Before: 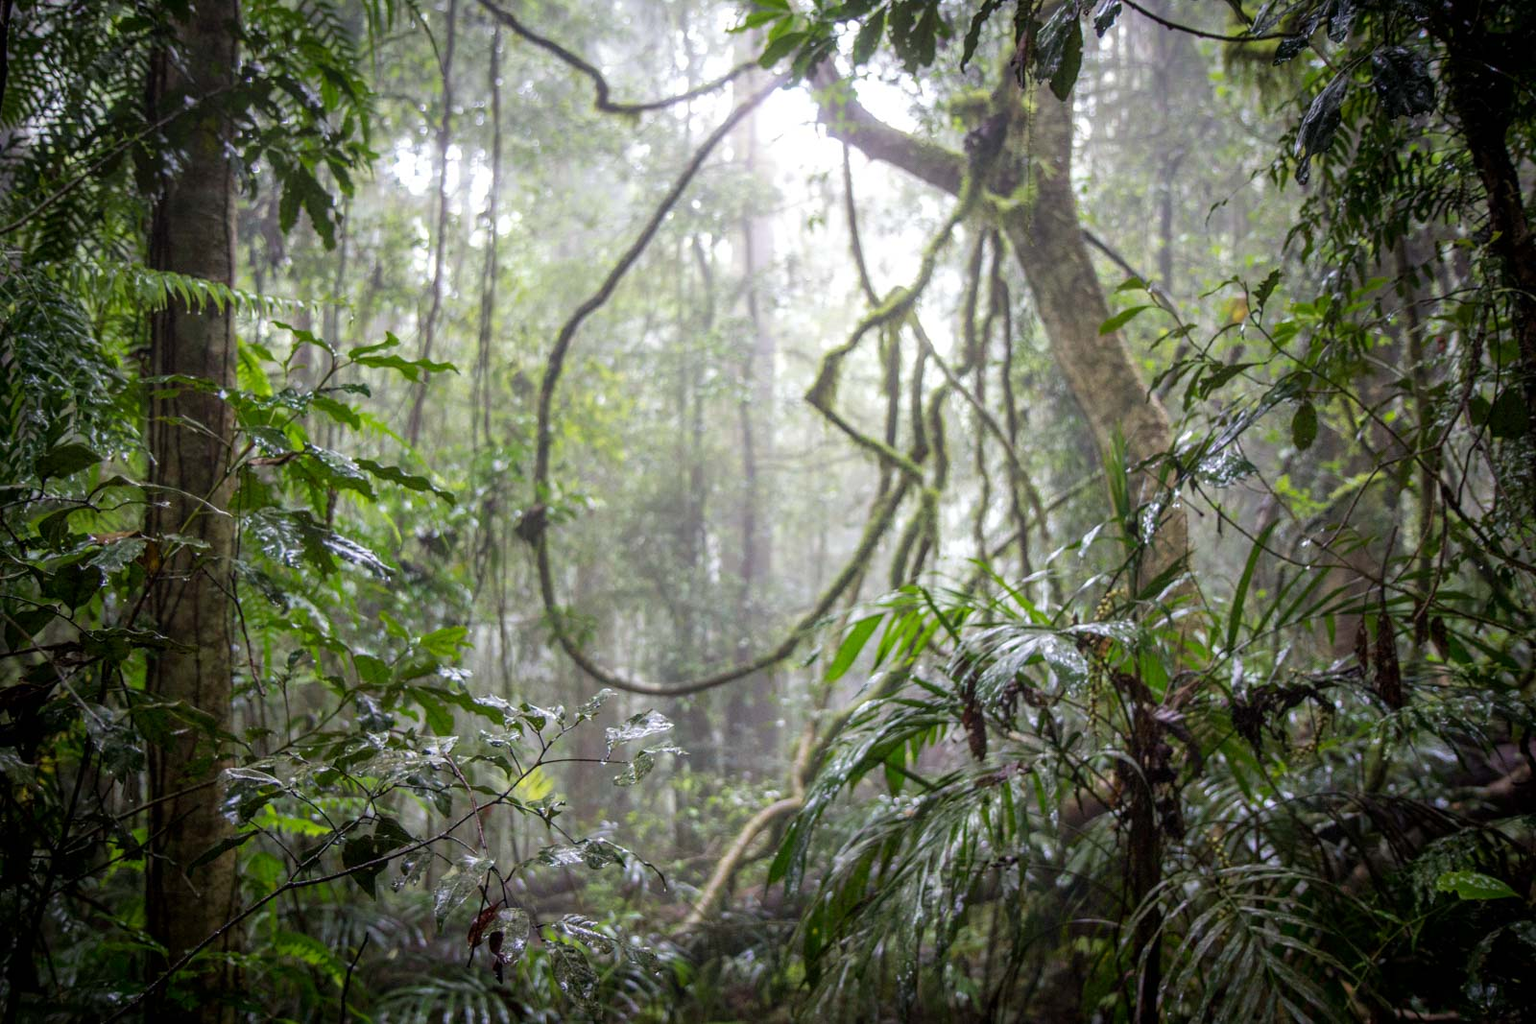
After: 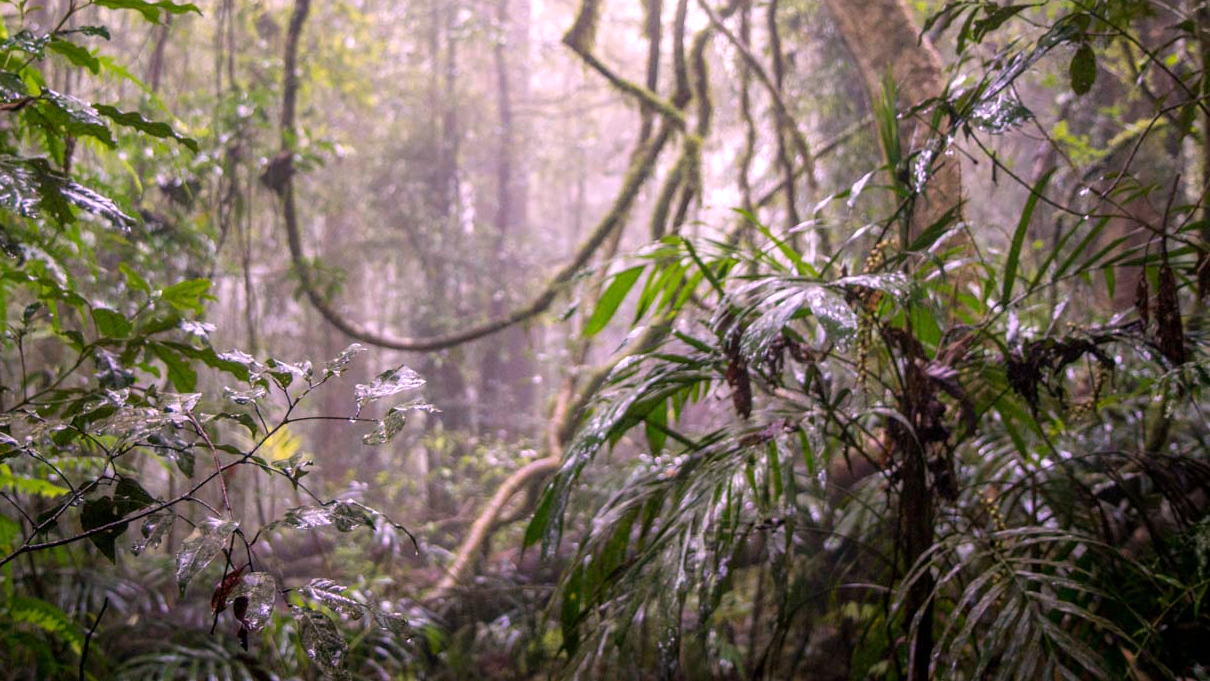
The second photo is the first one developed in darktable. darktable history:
white balance: red 1.188, blue 1.11
crop and rotate: left 17.299%, top 35.115%, right 7.015%, bottom 1.024%
